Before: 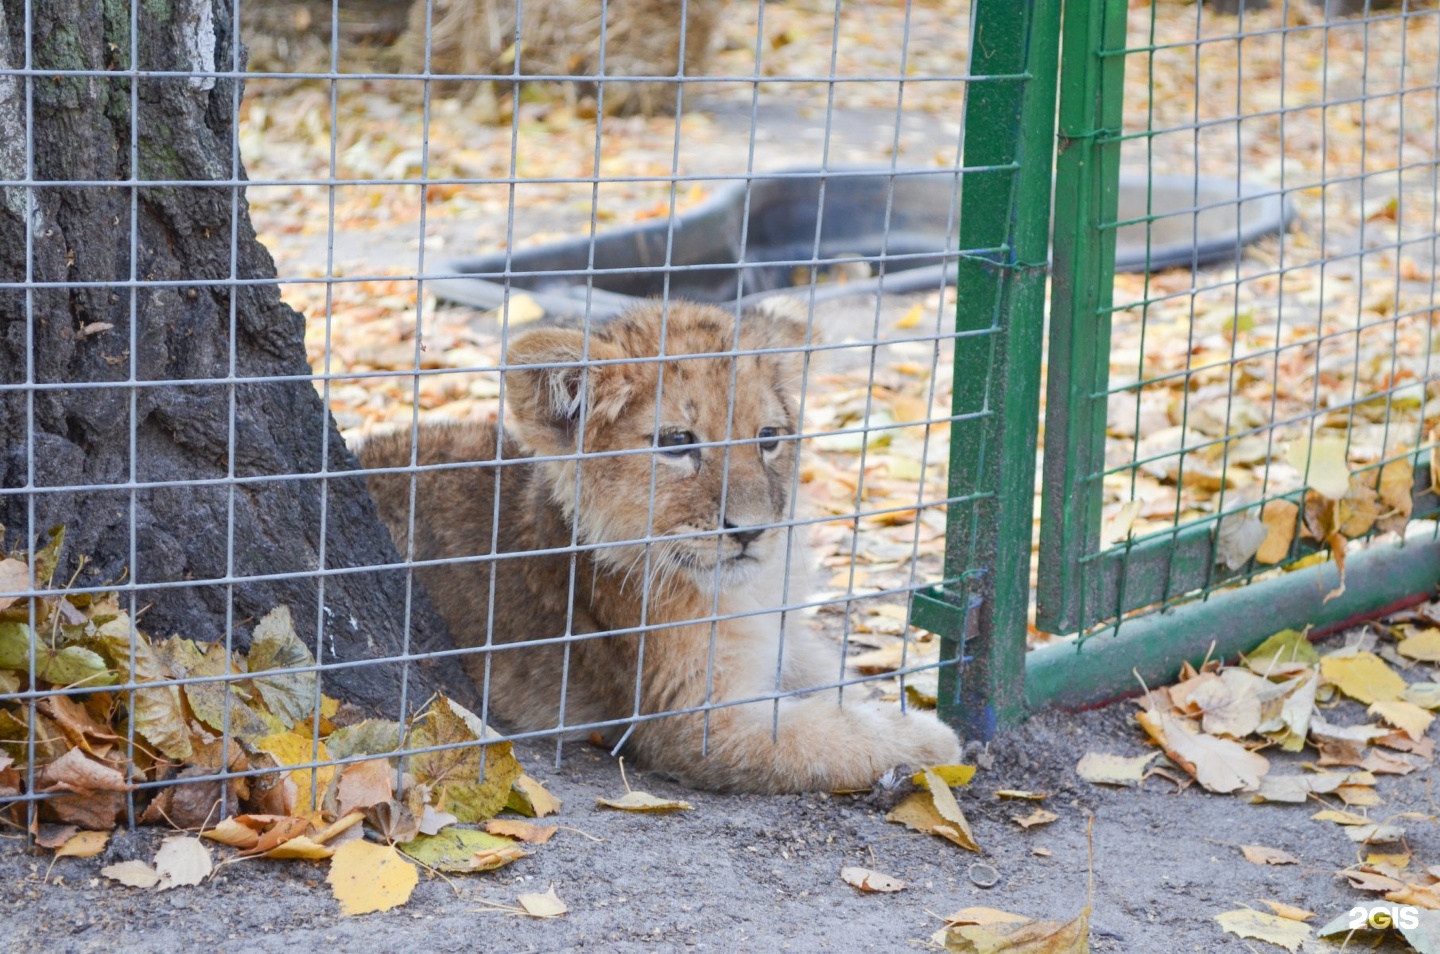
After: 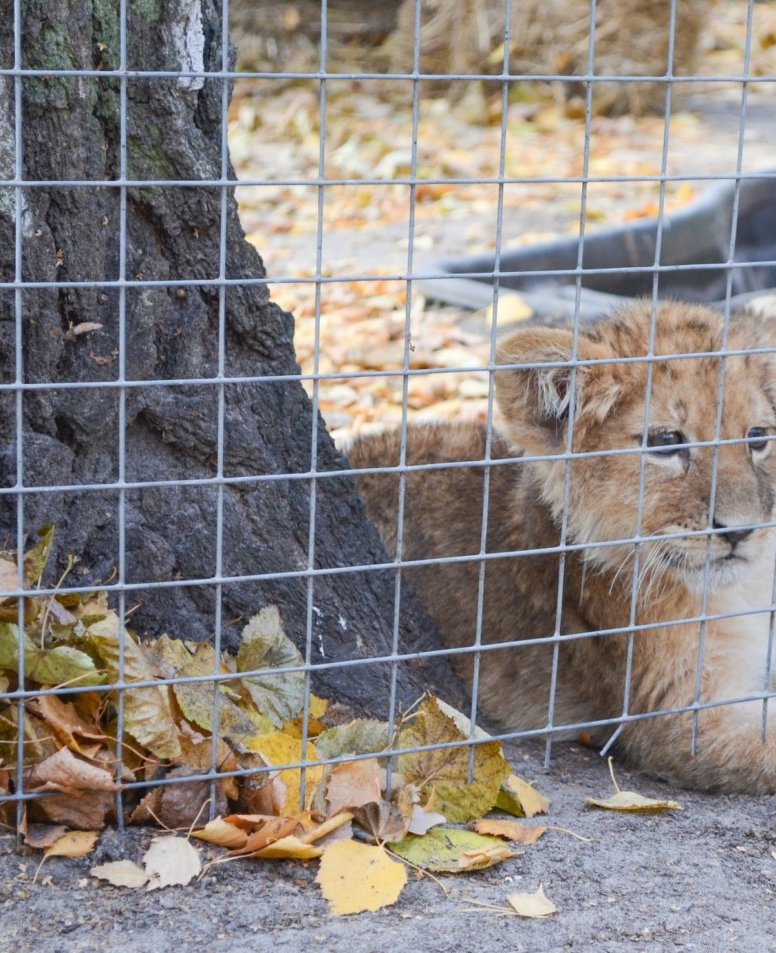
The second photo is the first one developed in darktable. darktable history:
crop: left 0.816%, right 45.28%, bottom 0.089%
